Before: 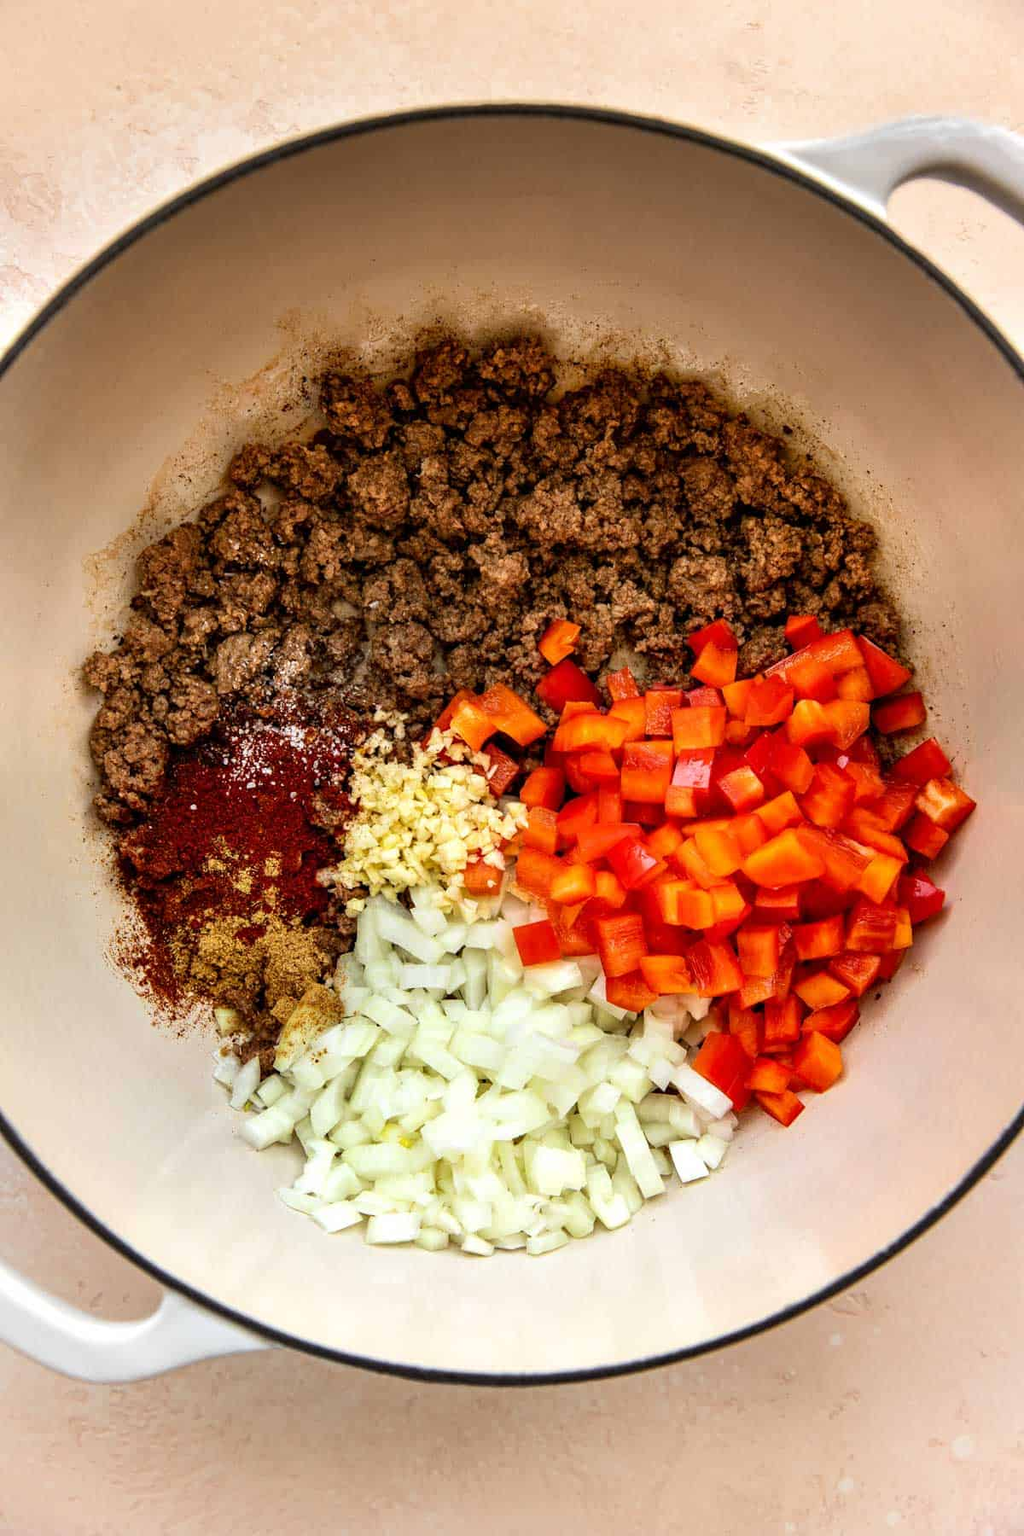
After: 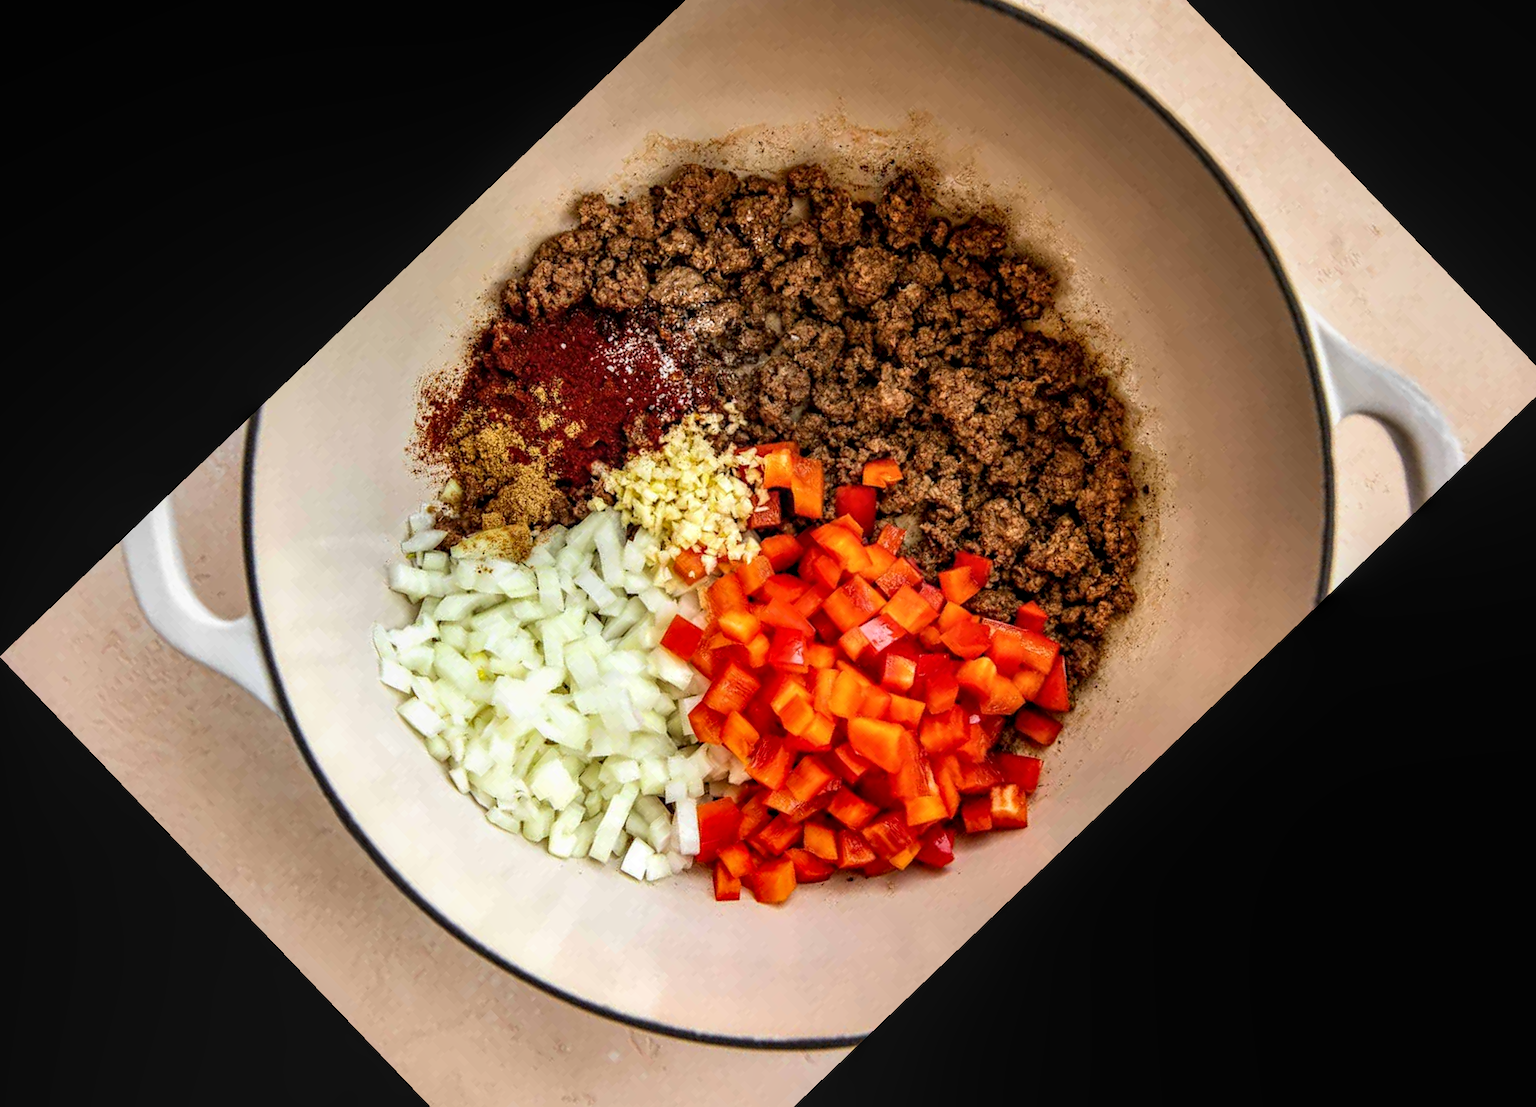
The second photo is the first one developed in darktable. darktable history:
crop and rotate: angle -46.26°, top 16.234%, right 0.912%, bottom 11.704%
local contrast: on, module defaults
